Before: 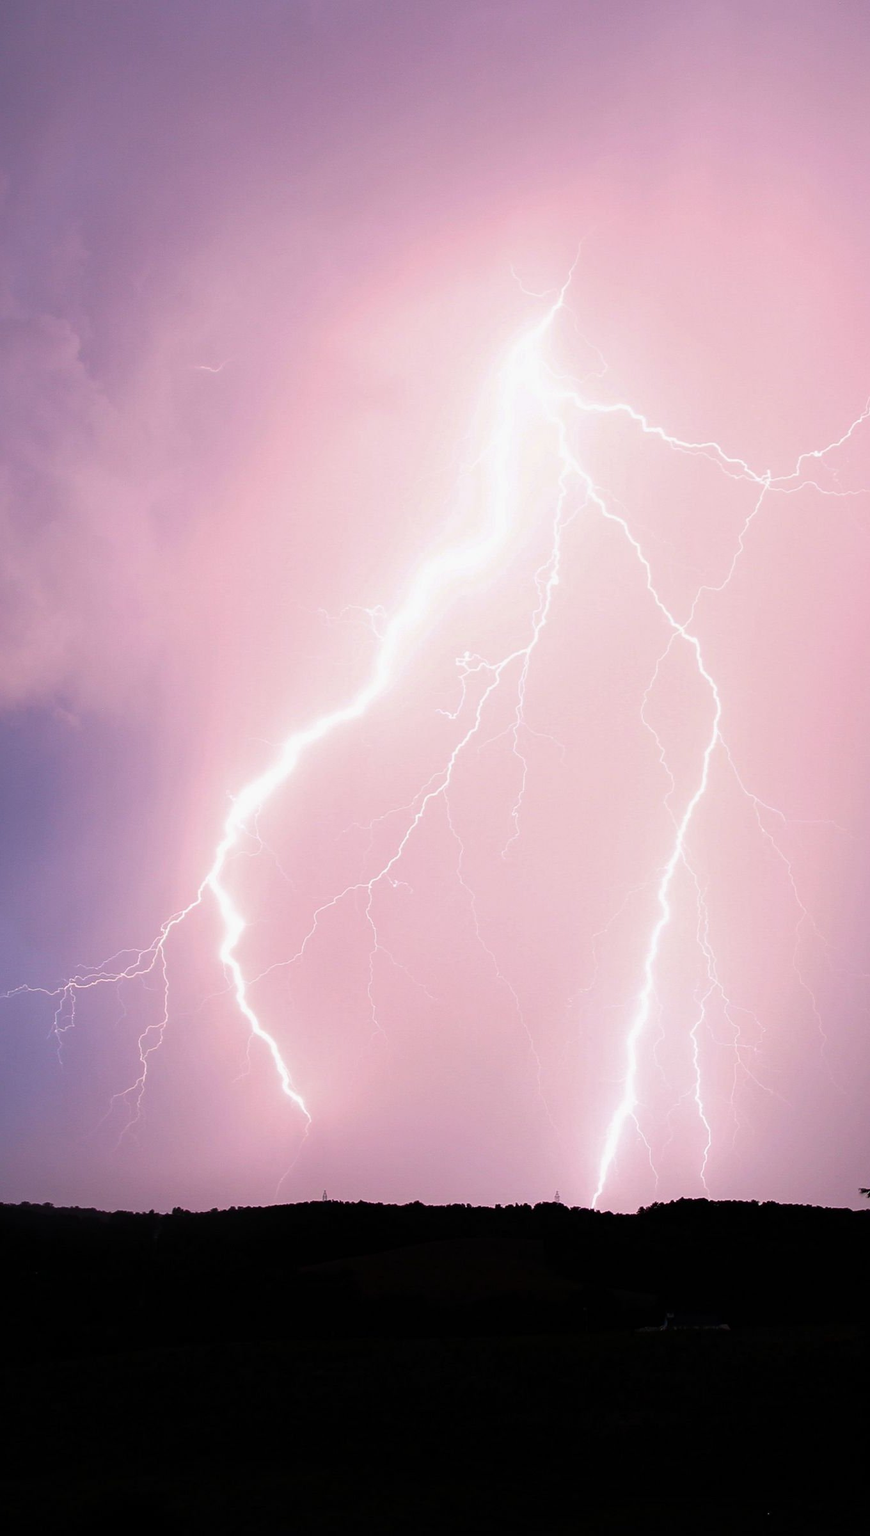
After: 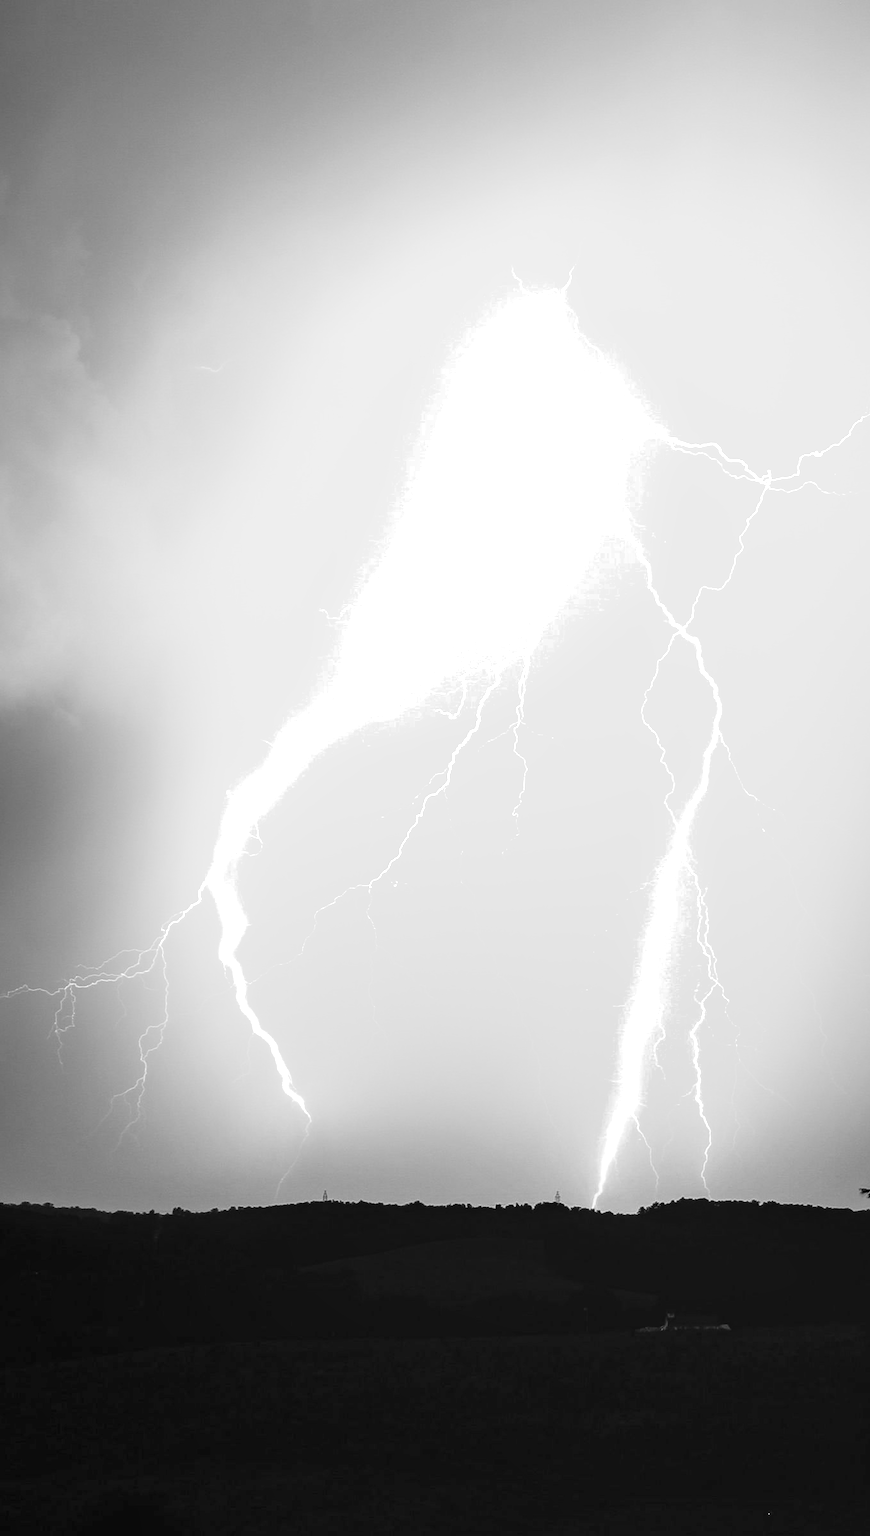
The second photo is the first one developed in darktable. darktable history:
shadows and highlights: highlights 70.7, soften with gaussian
exposure: black level correction 0, exposure 0.5 EV, compensate highlight preservation false
vibrance: on, module defaults
monochrome: a 26.22, b 42.67, size 0.8
local contrast: on, module defaults
